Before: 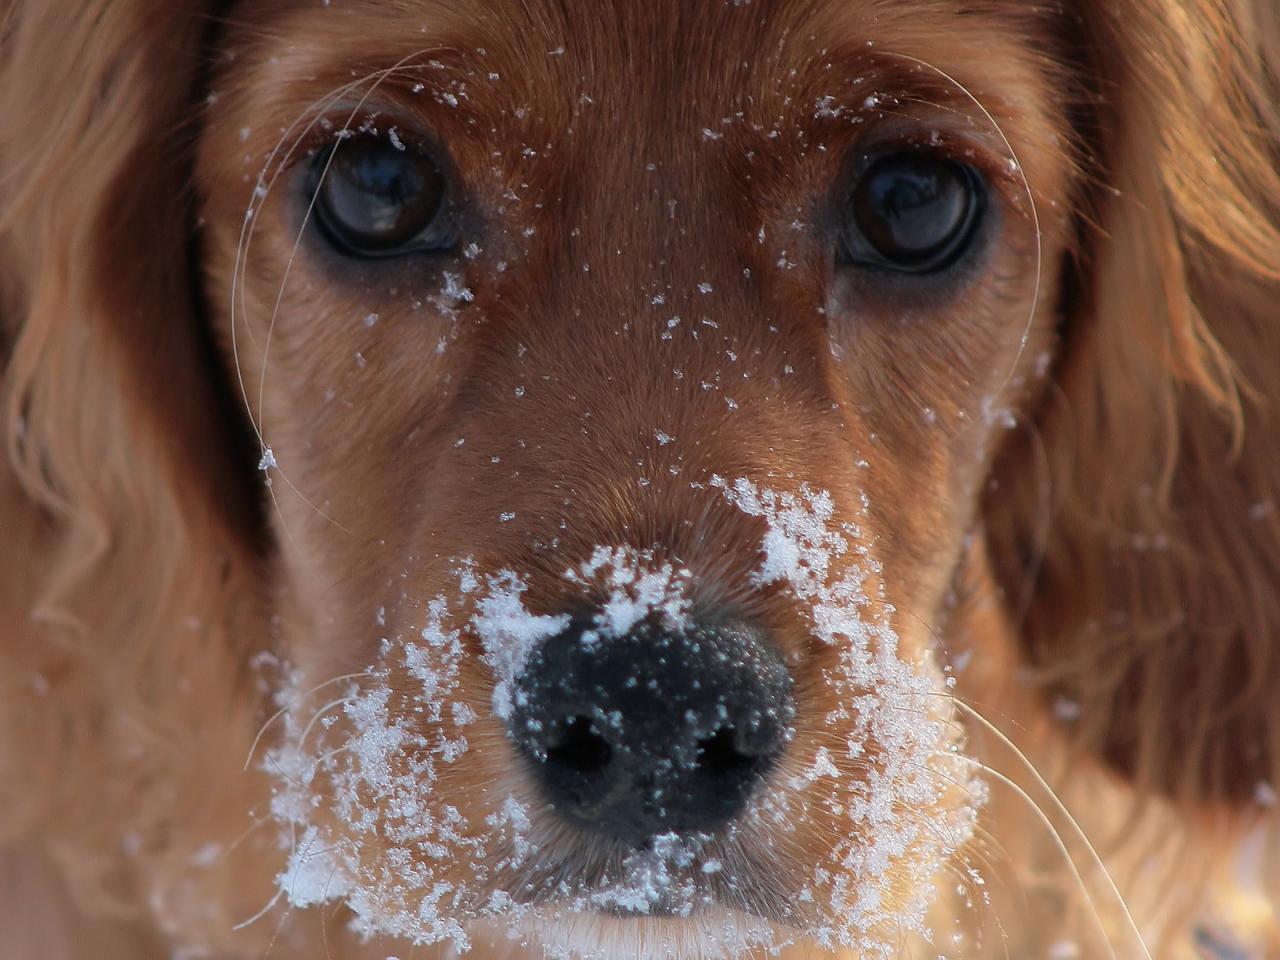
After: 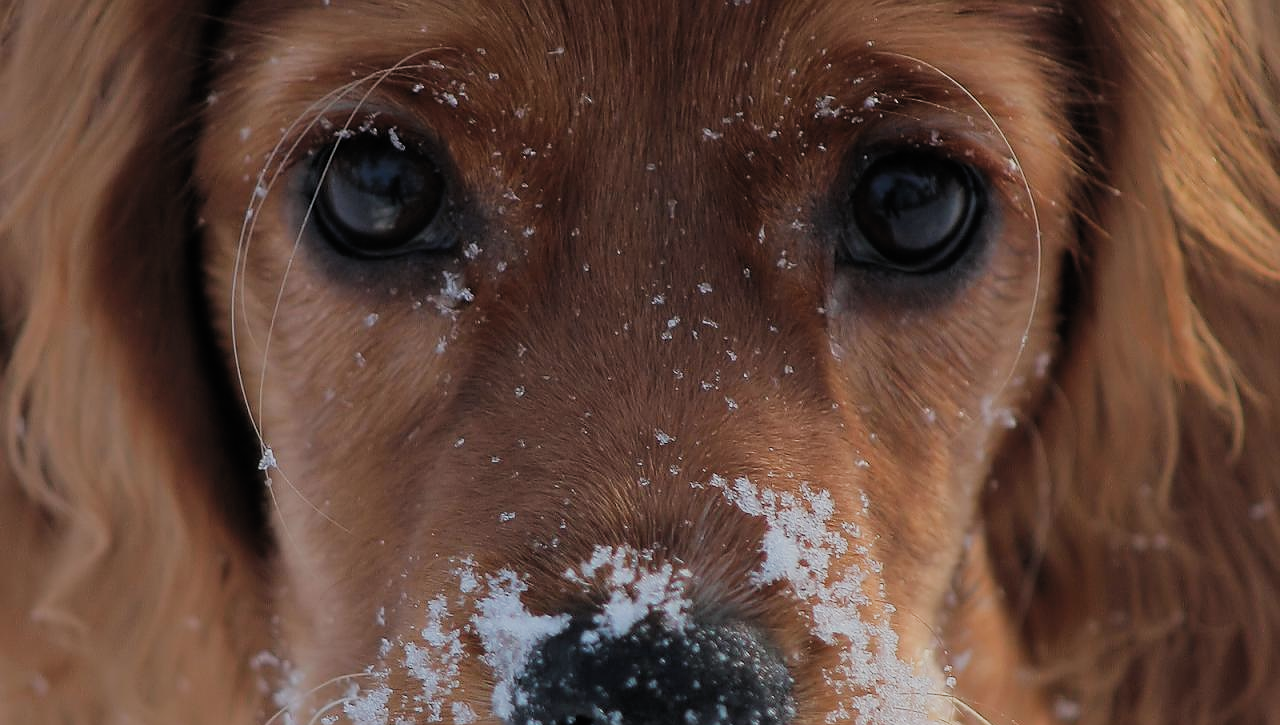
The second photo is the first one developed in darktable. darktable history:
sharpen: radius 0.981, amount 0.611
crop: bottom 24.454%
filmic rgb: black relative exposure -7.65 EV, white relative exposure 4.56 EV, hardness 3.61, contrast 0.998, color science v5 (2021), contrast in shadows safe, contrast in highlights safe
